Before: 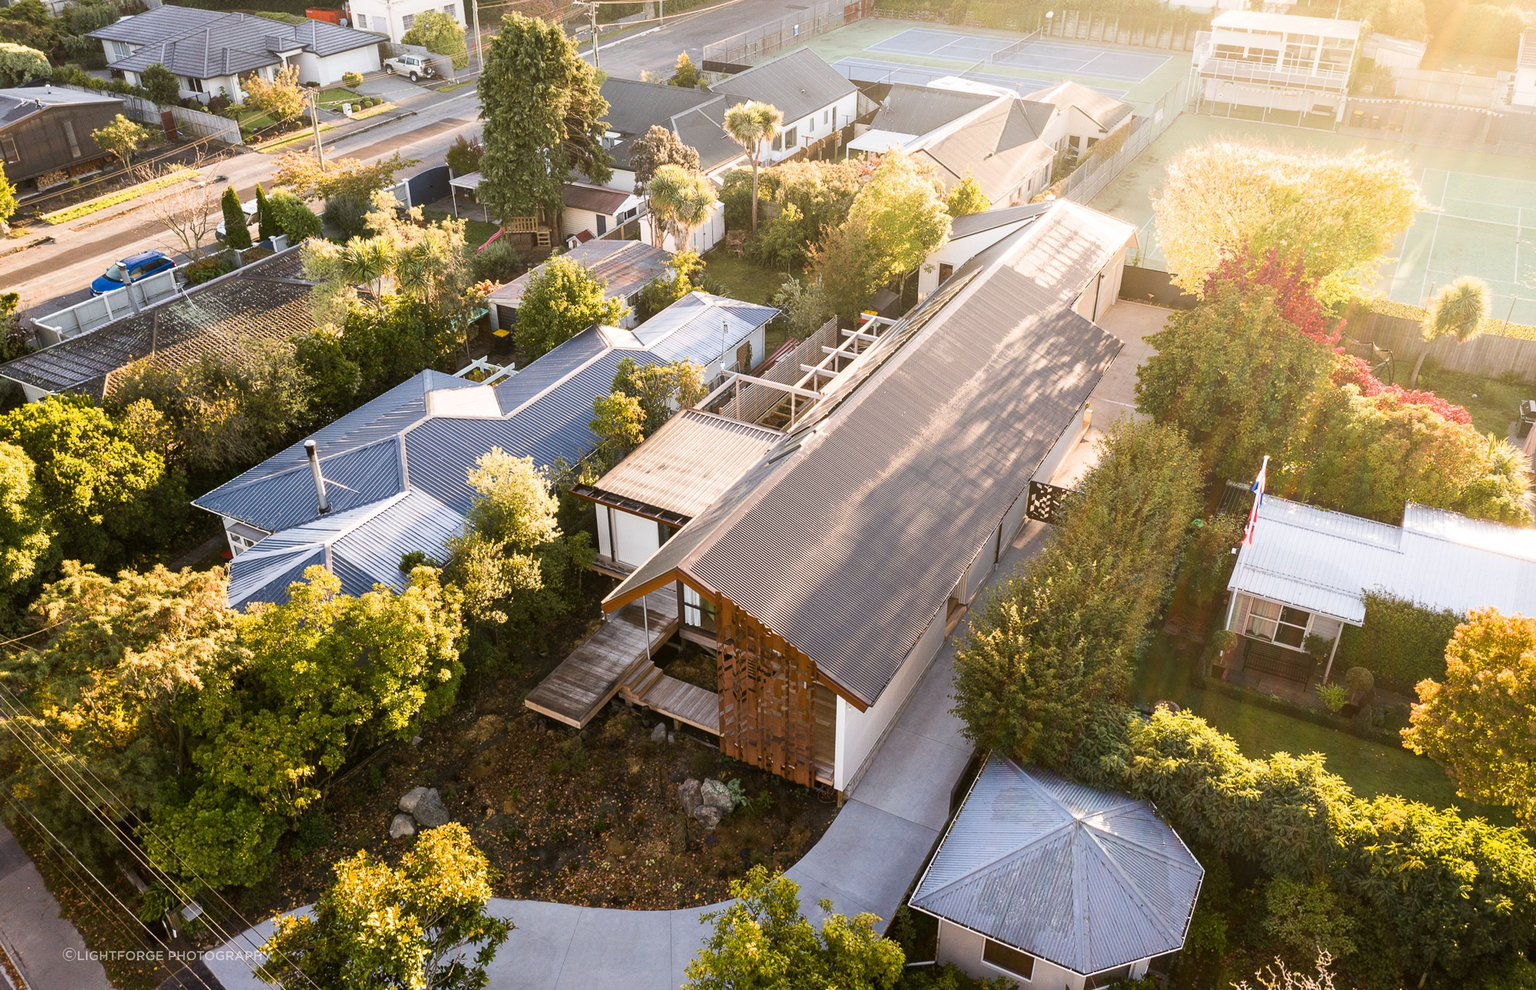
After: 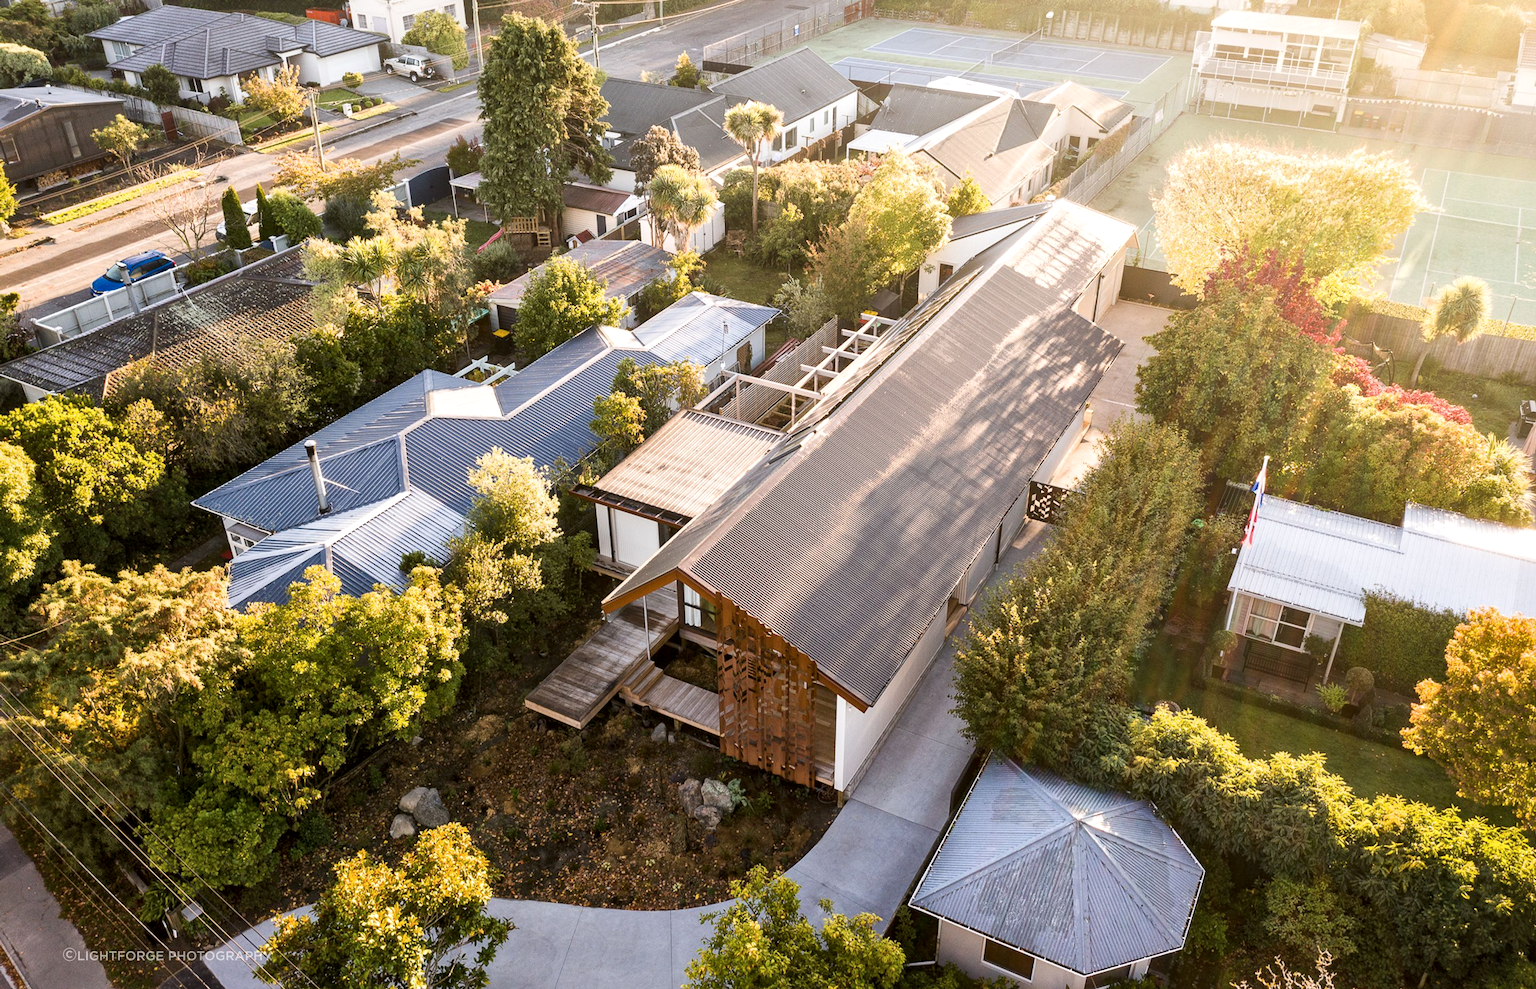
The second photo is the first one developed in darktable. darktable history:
local contrast: mode bilateral grid, contrast 19, coarseness 49, detail 141%, midtone range 0.2
